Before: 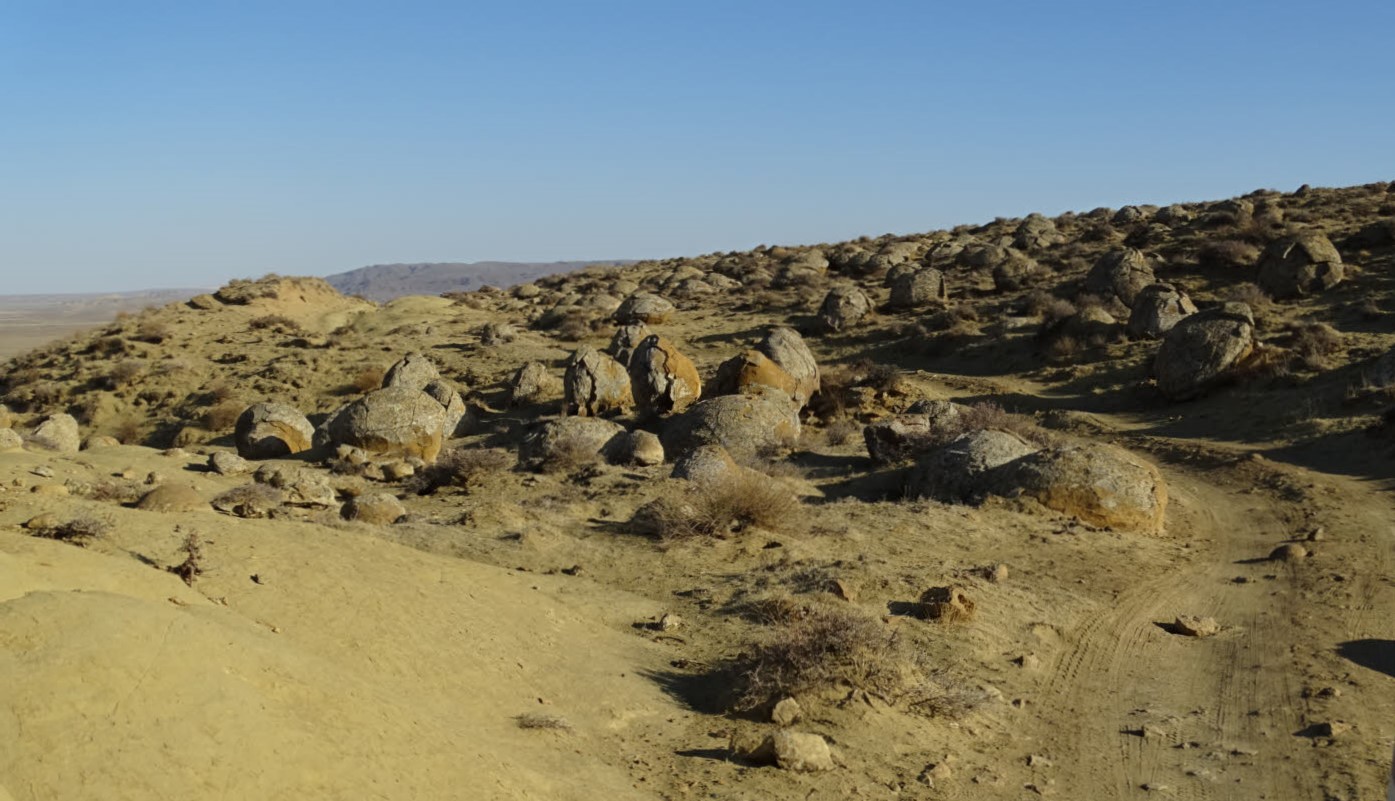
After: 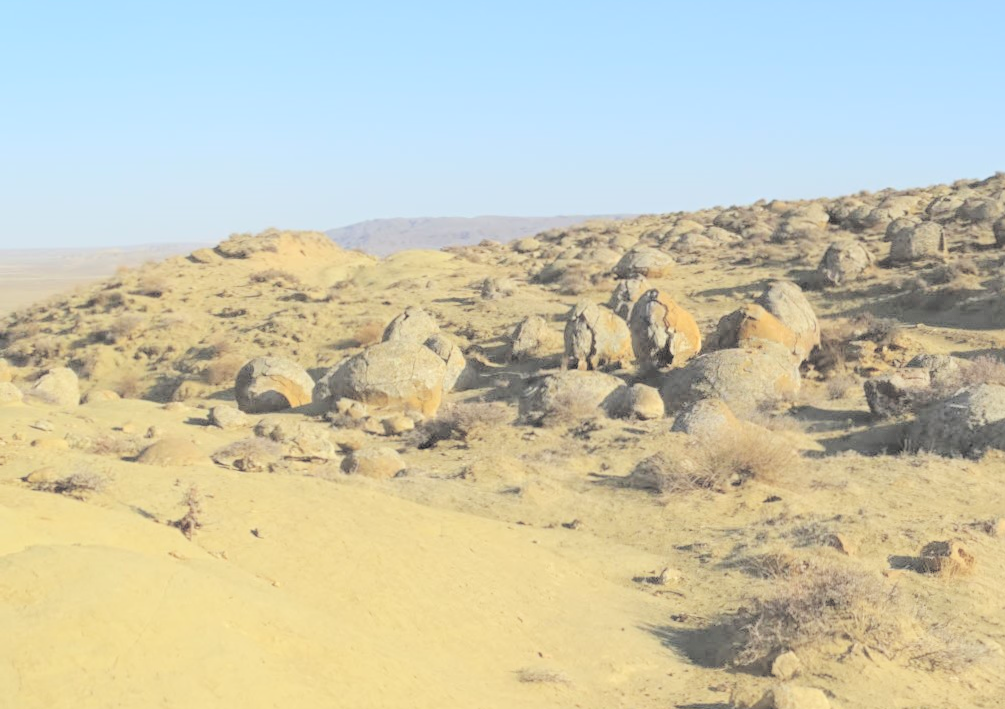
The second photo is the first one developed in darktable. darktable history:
contrast brightness saturation: brightness 0.994
crop: top 5.746%, right 27.888%, bottom 5.618%
